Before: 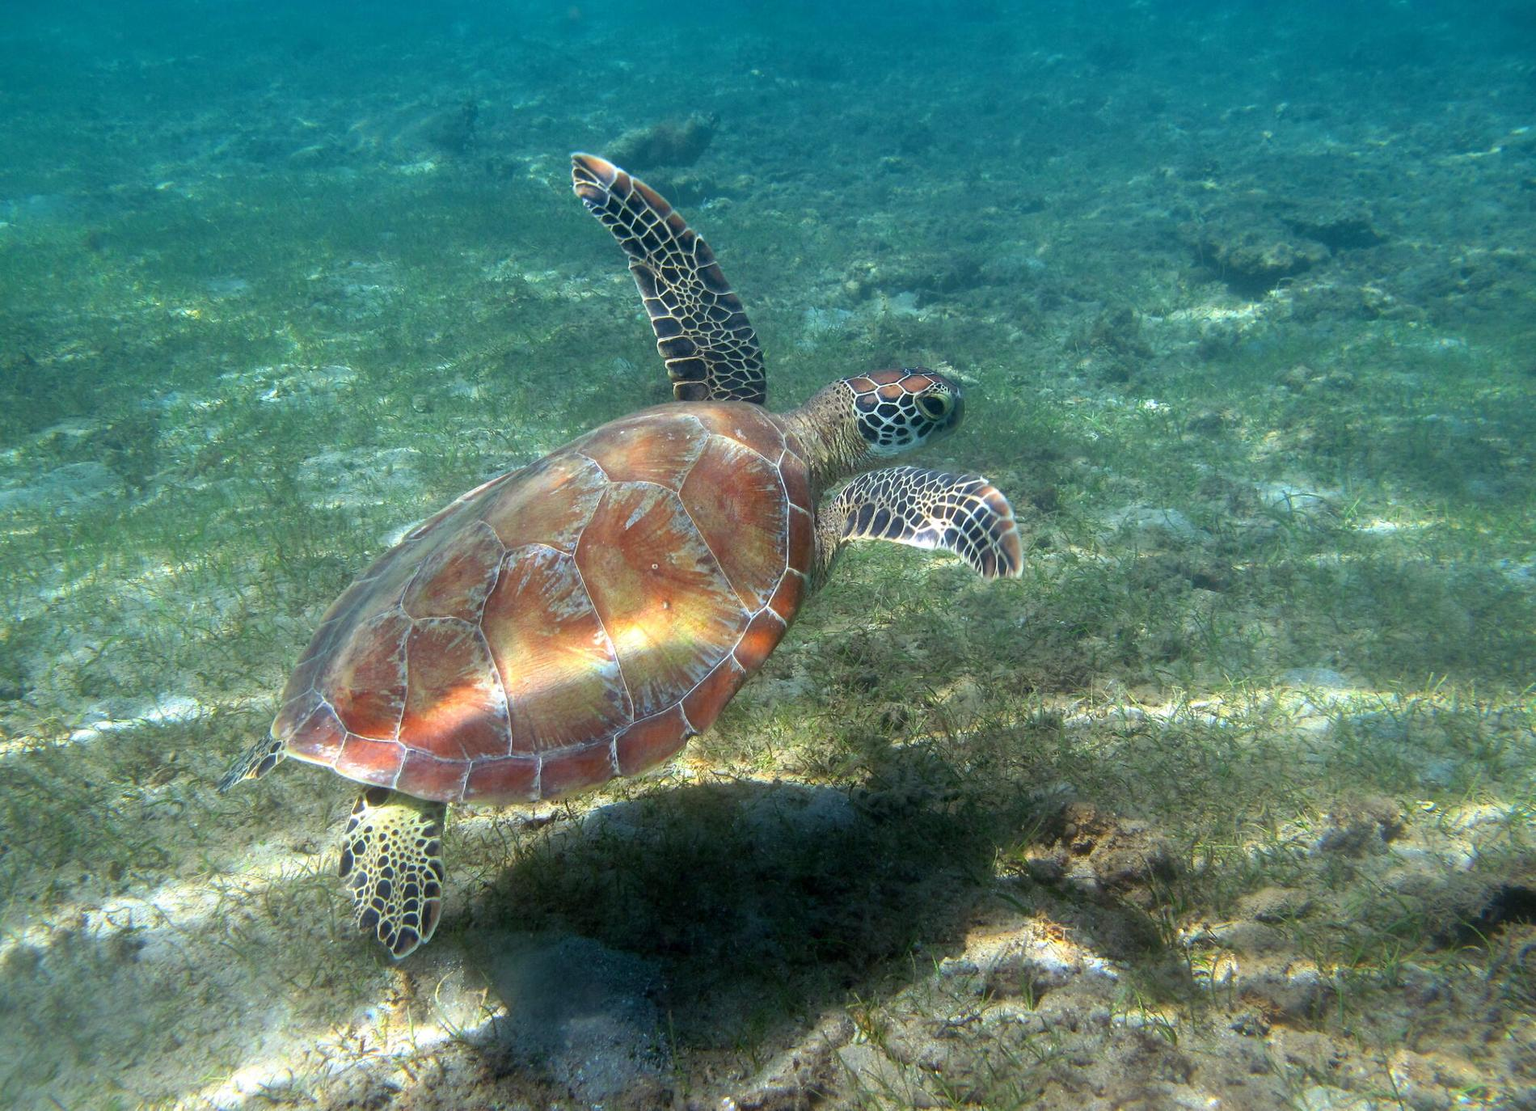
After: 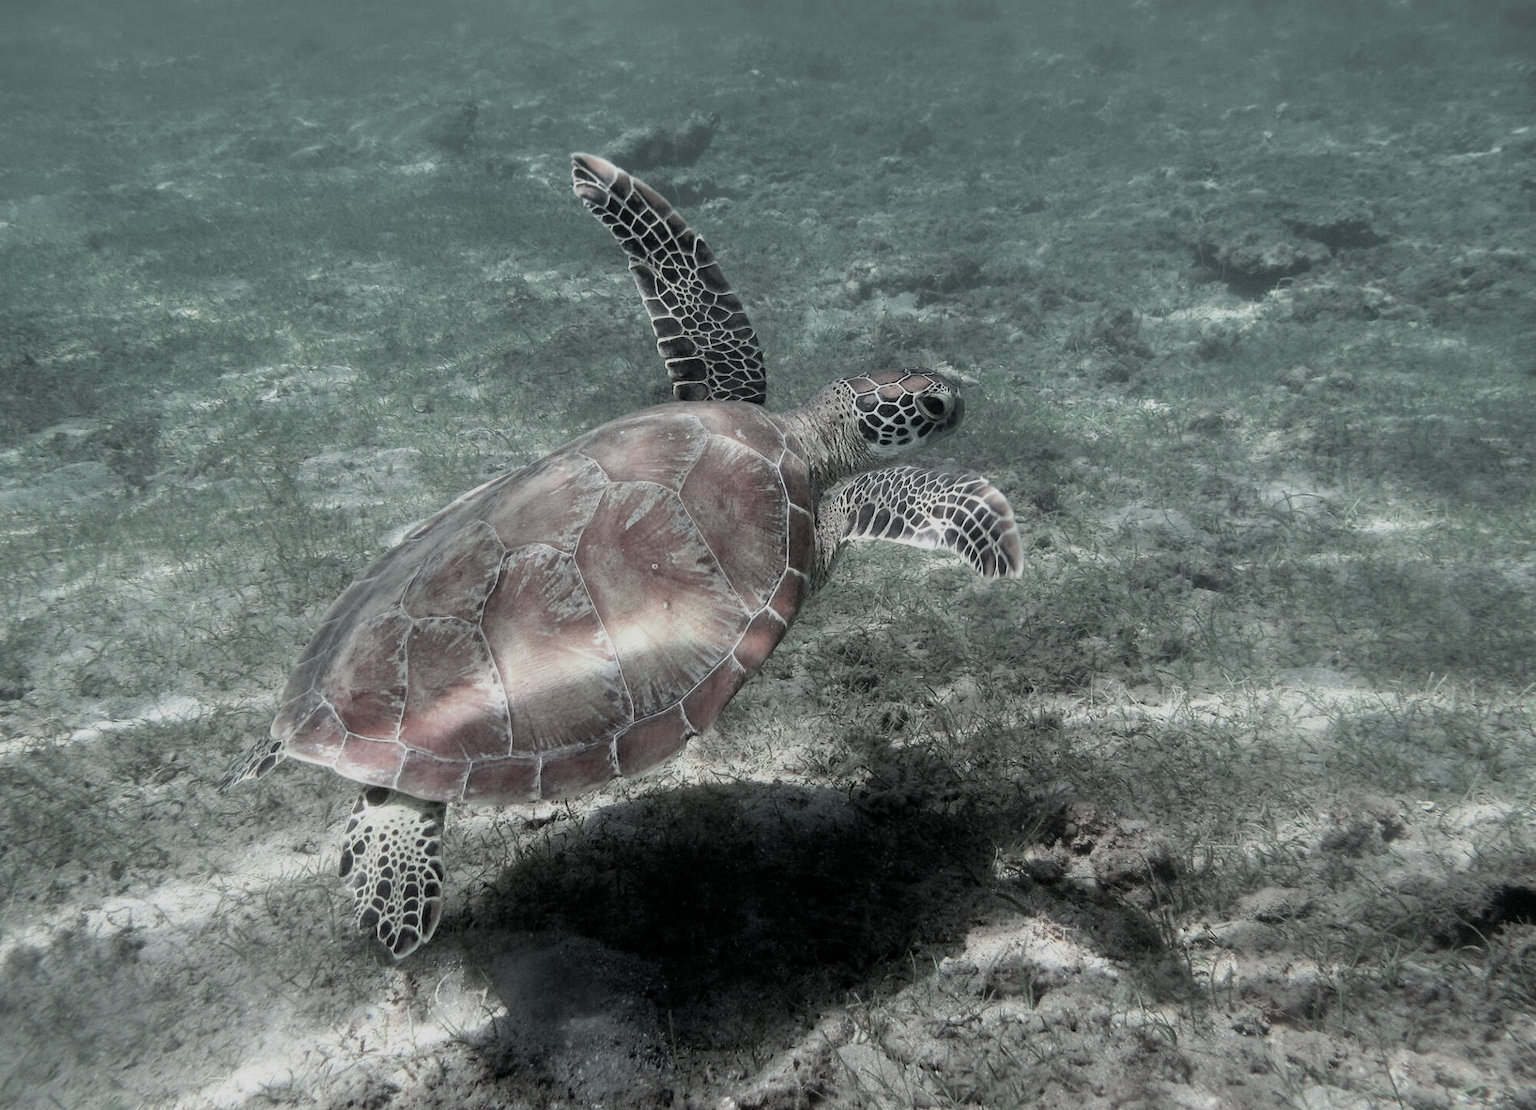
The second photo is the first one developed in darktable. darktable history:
color contrast: green-magenta contrast 0.3, blue-yellow contrast 0.15
haze removal: compatibility mode true, adaptive false
filmic rgb: black relative exposure -7.65 EV, white relative exposure 4.56 EV, hardness 3.61, contrast 1.05
